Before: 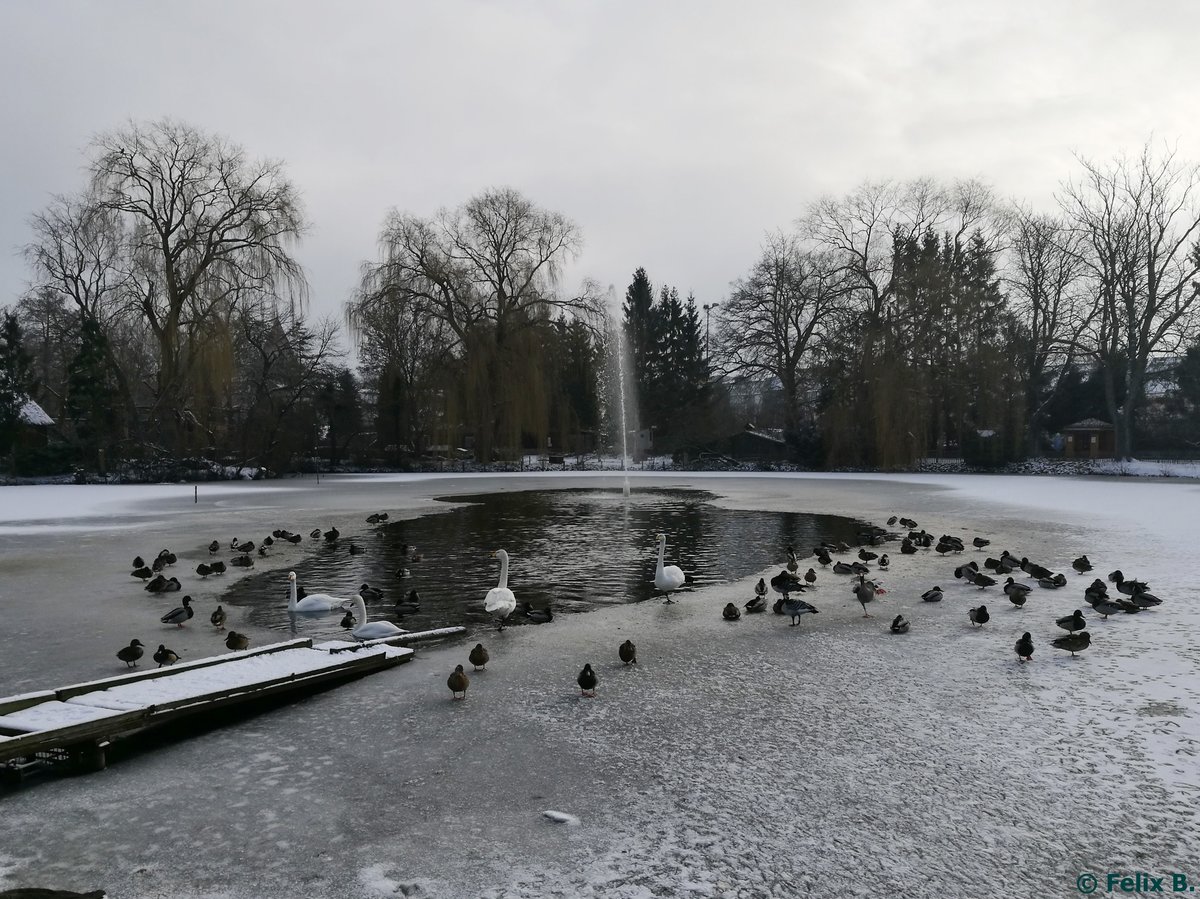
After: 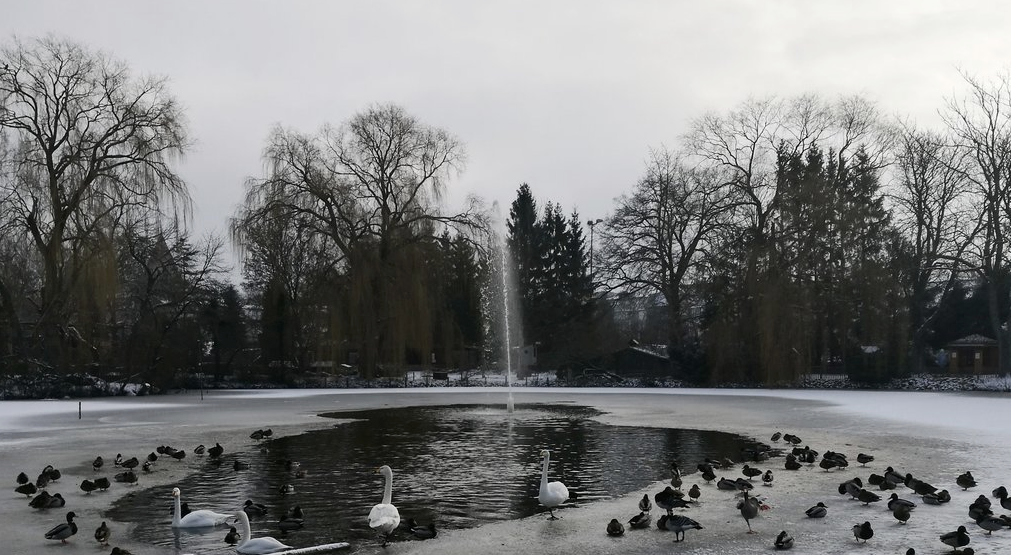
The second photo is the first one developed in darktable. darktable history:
crop and rotate: left 9.704%, top 9.402%, right 5.987%, bottom 28.819%
contrast brightness saturation: contrast 0.106, saturation -0.168
